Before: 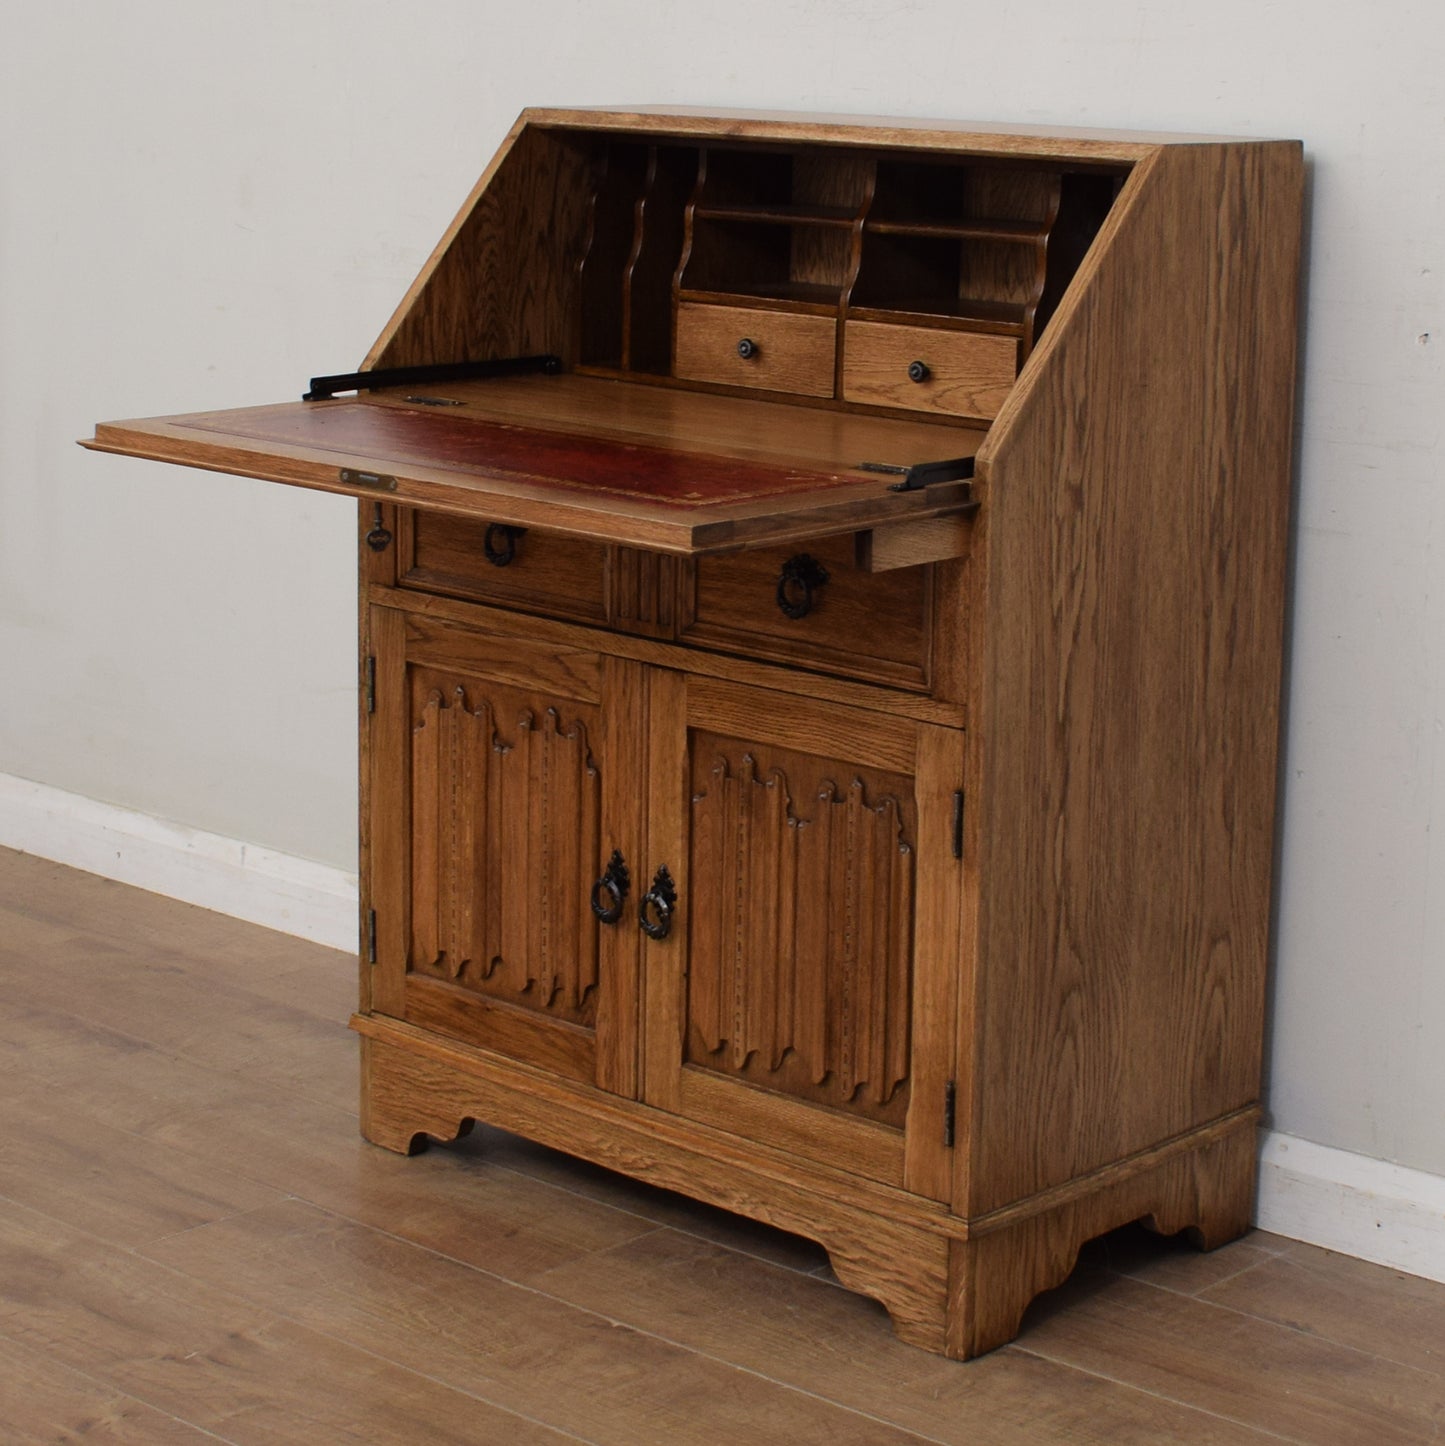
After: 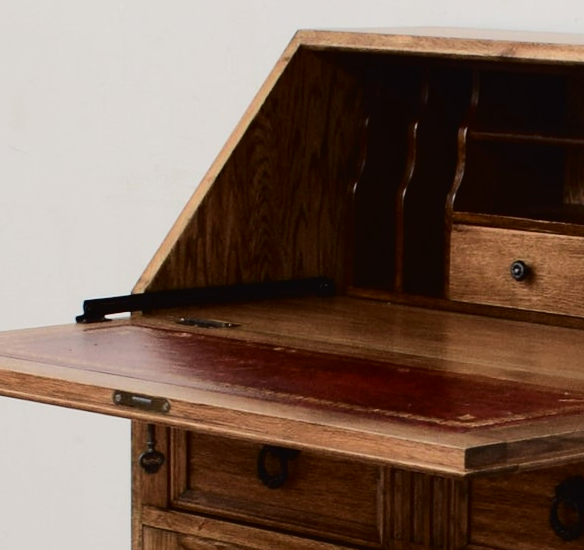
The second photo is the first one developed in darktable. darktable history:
tone curve: curves: ch0 [(0, 0) (0.003, 0.019) (0.011, 0.021) (0.025, 0.023) (0.044, 0.026) (0.069, 0.037) (0.1, 0.059) (0.136, 0.088) (0.177, 0.138) (0.224, 0.199) (0.277, 0.279) (0.335, 0.376) (0.399, 0.481) (0.468, 0.581) (0.543, 0.658) (0.623, 0.735) (0.709, 0.8) (0.801, 0.861) (0.898, 0.928) (1, 1)], color space Lab, independent channels, preserve colors none
crop: left 15.769%, top 5.434%, right 43.785%, bottom 56.487%
